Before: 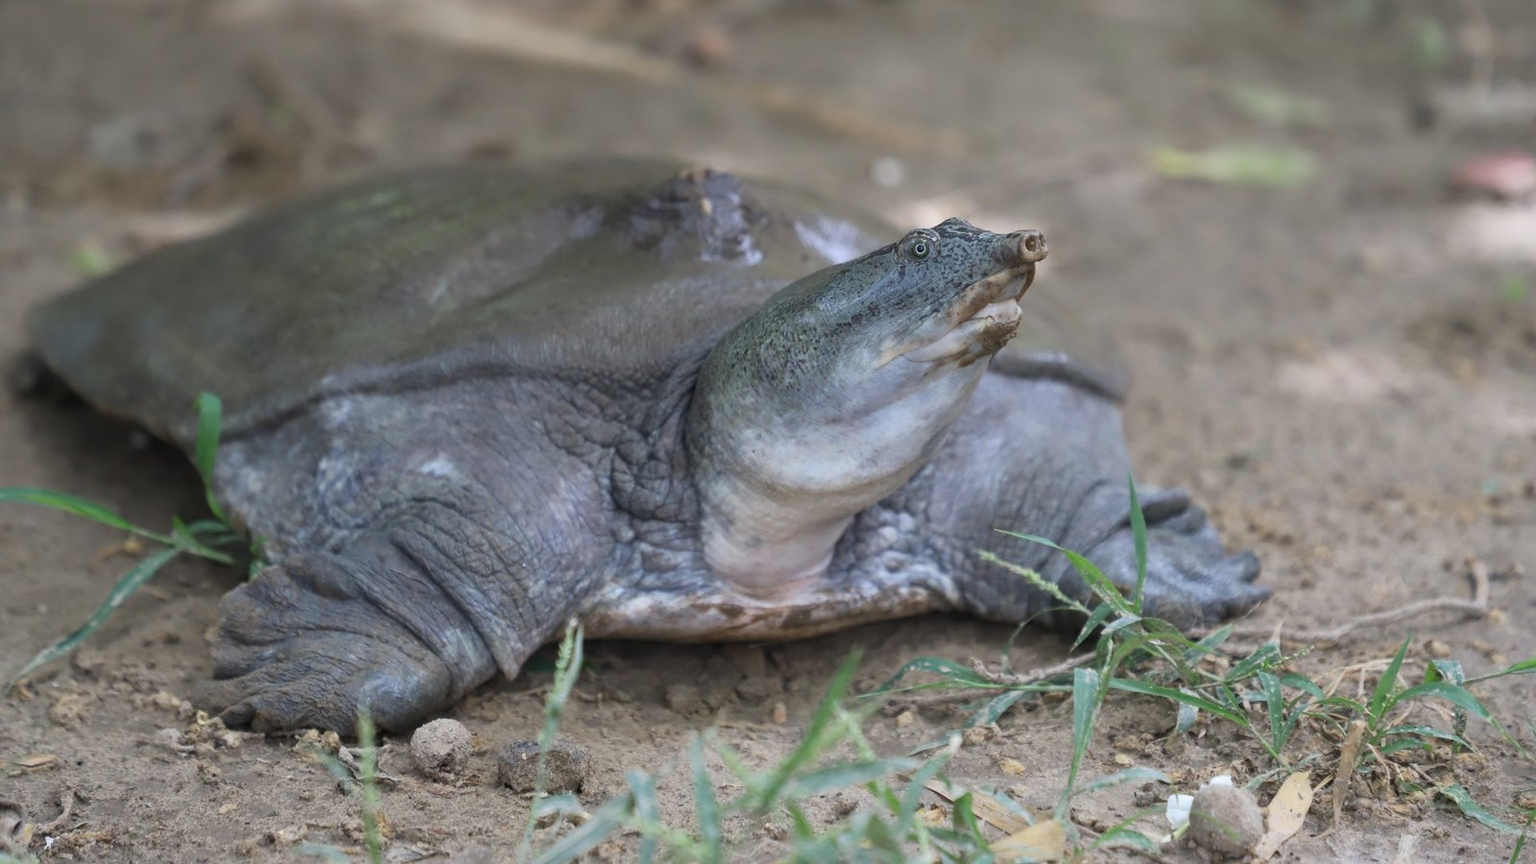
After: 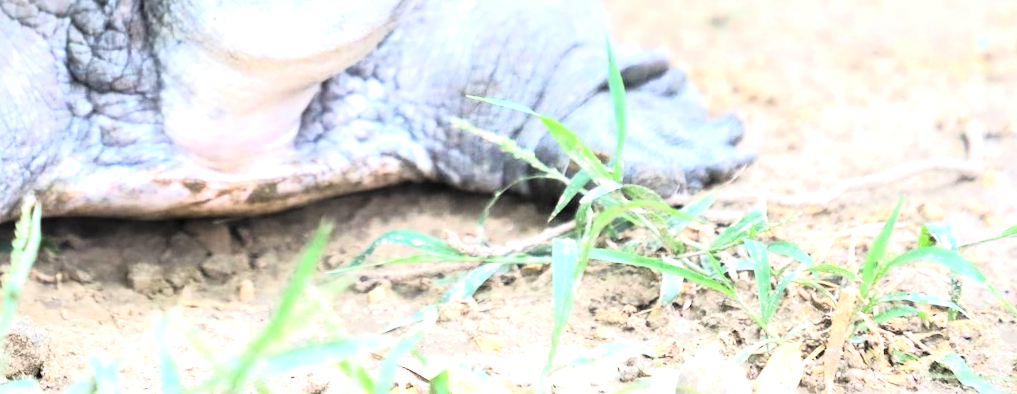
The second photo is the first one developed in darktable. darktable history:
exposure: black level correction 0, exposure 1.675 EV, compensate exposure bias true, compensate highlight preservation false
tone curve: curves: ch0 [(0.016, 0.011) (0.094, 0.016) (0.469, 0.508) (0.721, 0.862) (1, 1)], color space Lab, linked channels, preserve colors none
rotate and perspective: rotation -1°, crop left 0.011, crop right 0.989, crop top 0.025, crop bottom 0.975
color balance rgb: perceptual saturation grading › global saturation 10%
crop and rotate: left 35.509%, top 50.238%, bottom 4.934%
